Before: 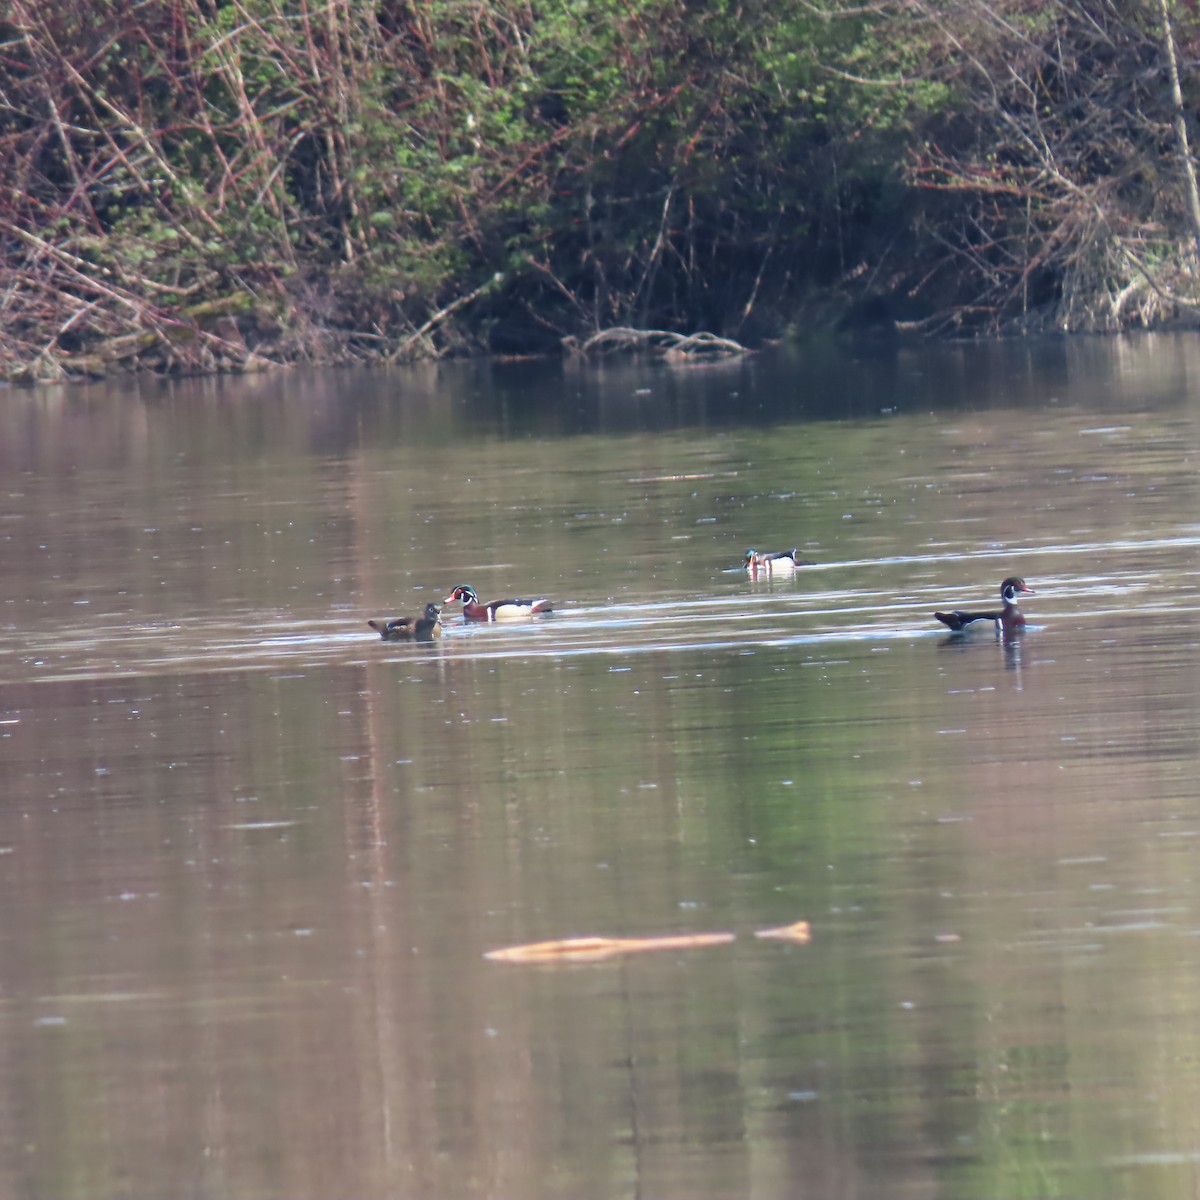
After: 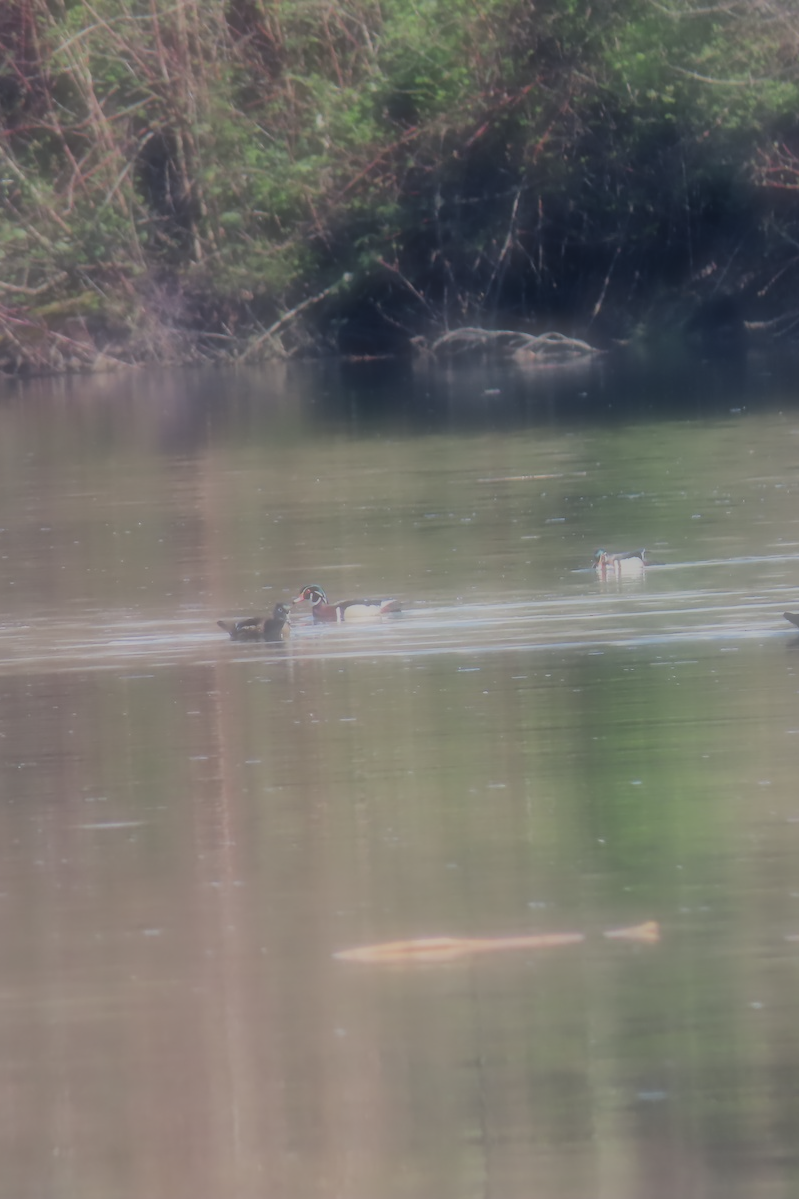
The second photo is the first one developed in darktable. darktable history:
crop and rotate: left 12.648%, right 20.685%
soften: on, module defaults
filmic rgb: black relative exposure -6.98 EV, white relative exposure 5.63 EV, hardness 2.86
